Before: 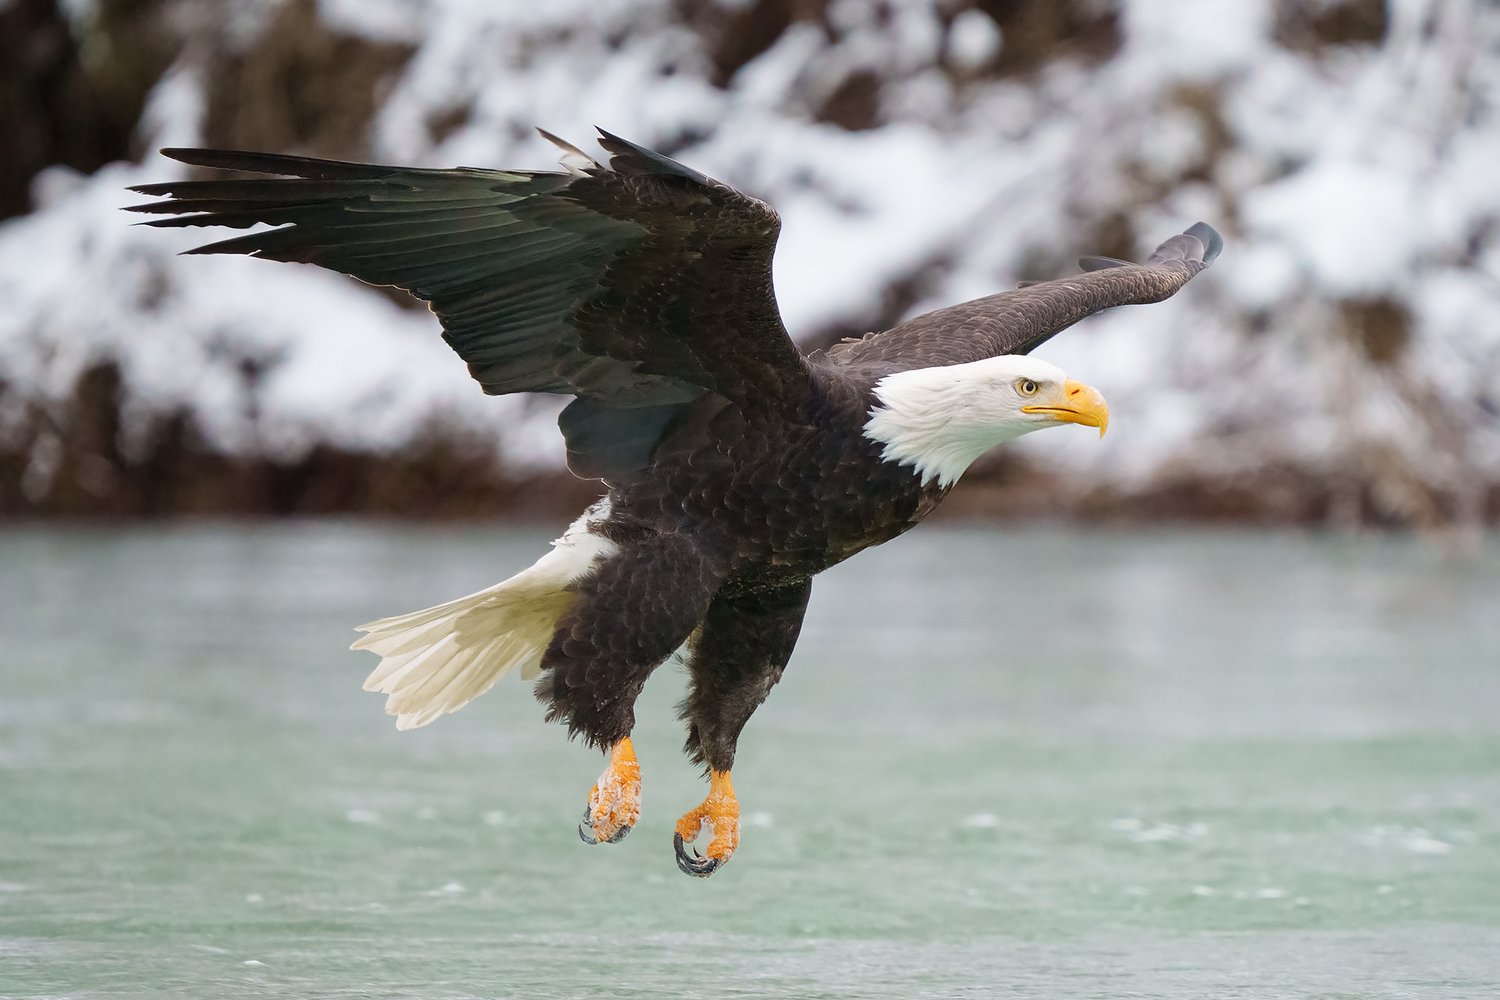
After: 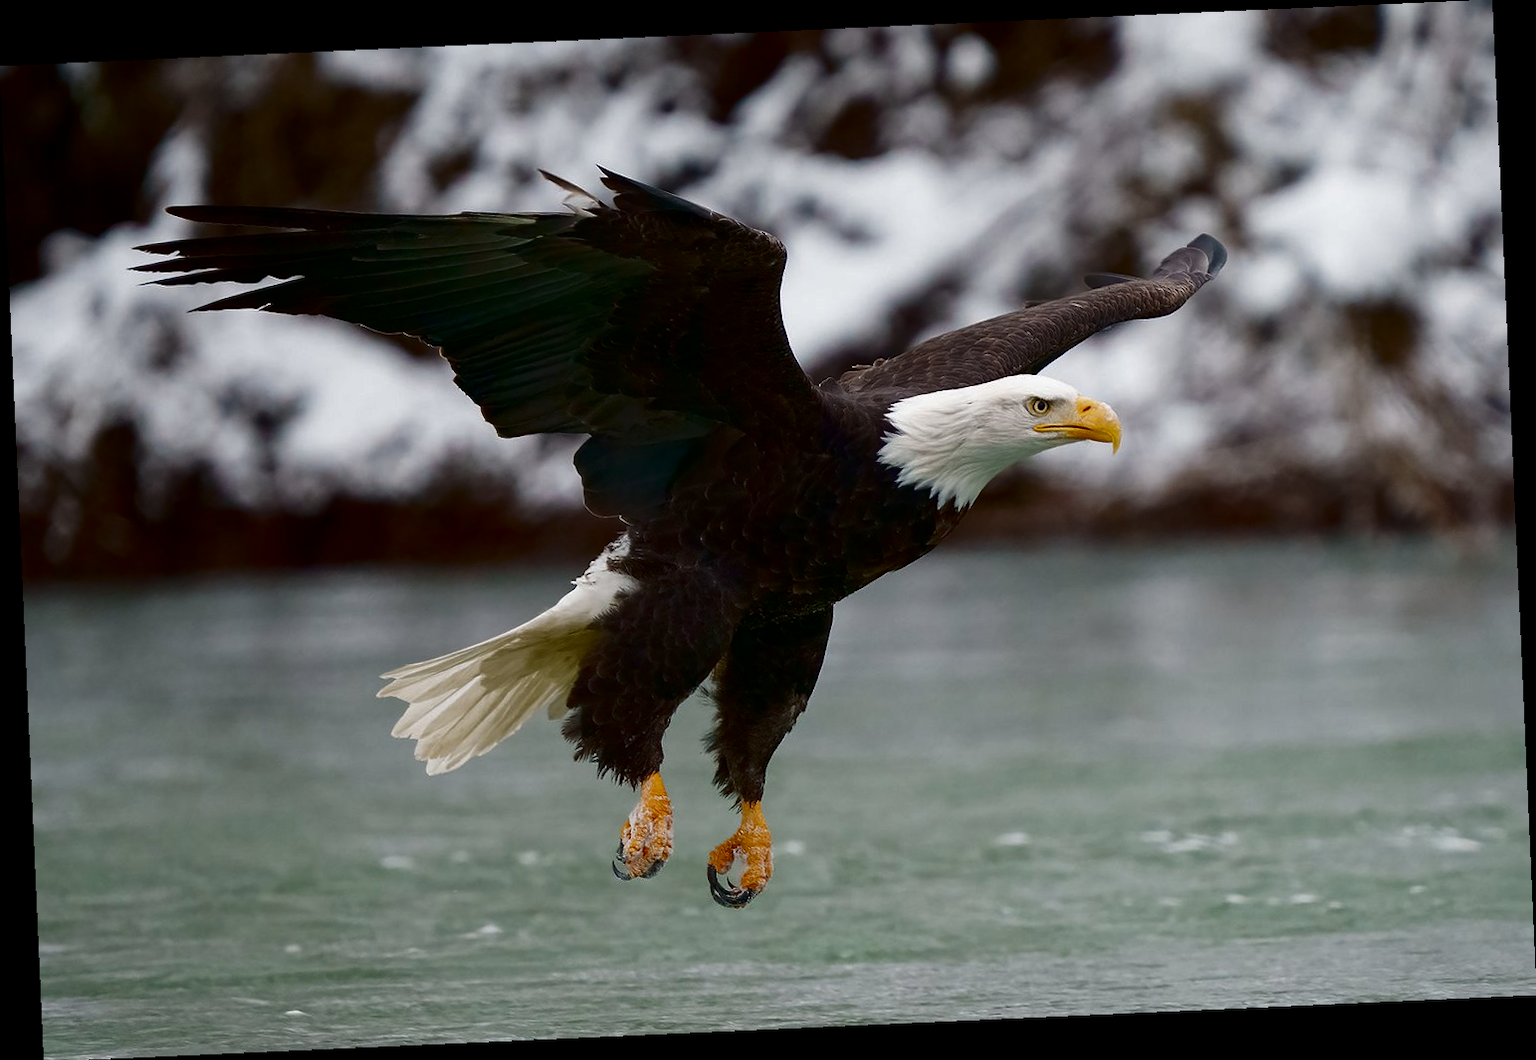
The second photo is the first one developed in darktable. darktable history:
rotate and perspective: rotation -2.56°, automatic cropping off
contrast brightness saturation: brightness -0.52
